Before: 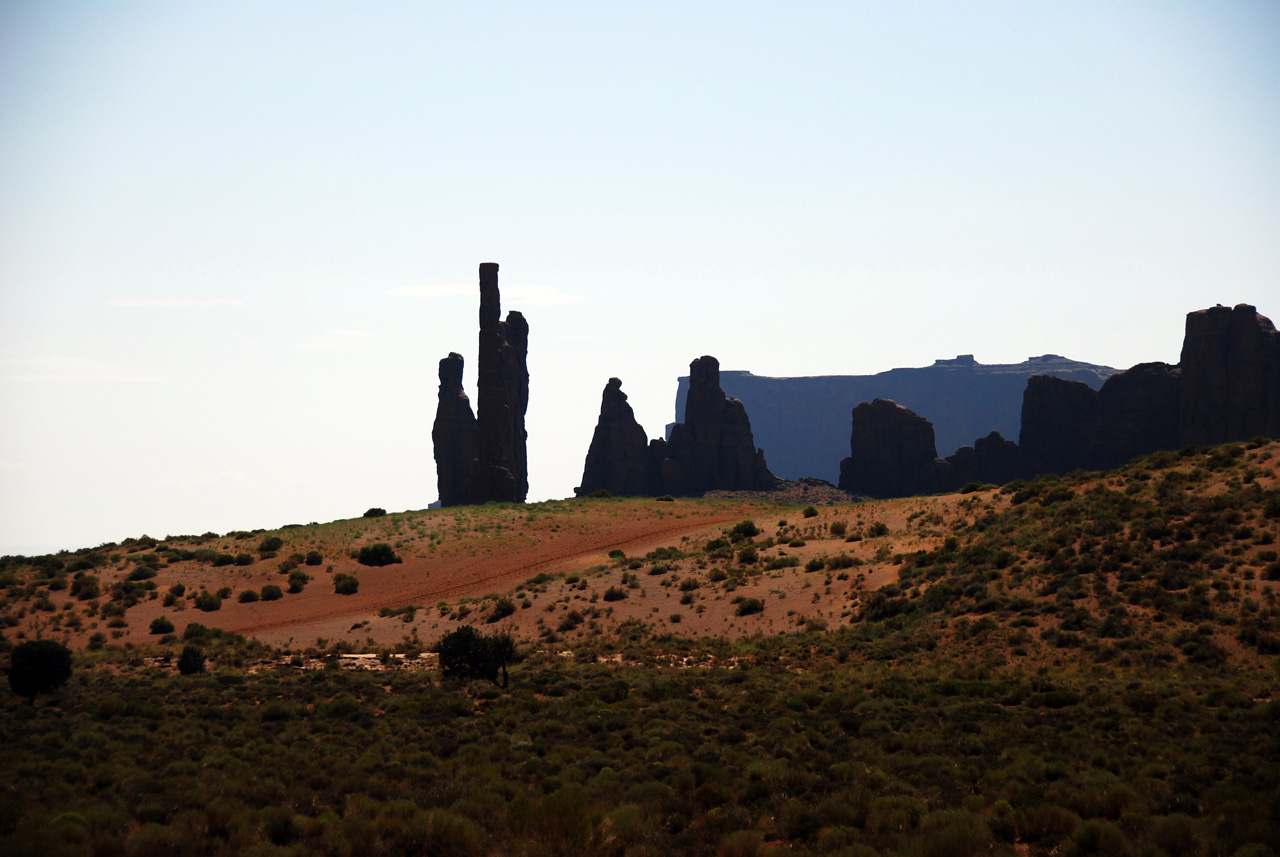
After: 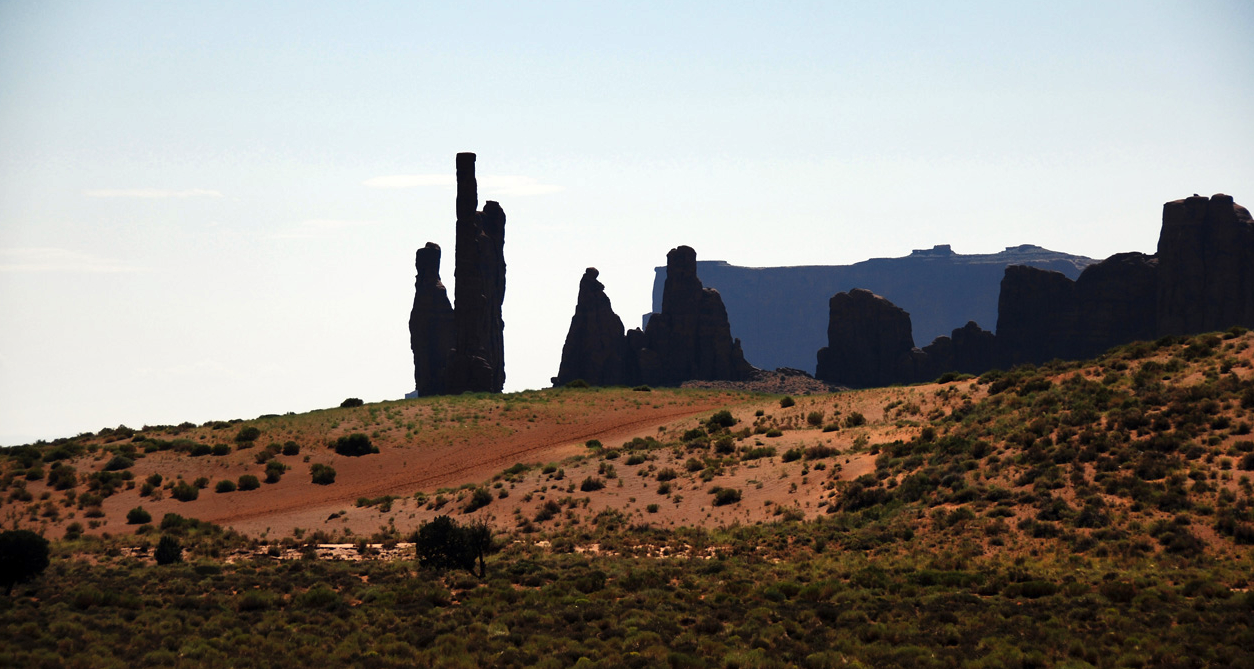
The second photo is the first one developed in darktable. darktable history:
color balance rgb: perceptual saturation grading › global saturation -1.075%
crop and rotate: left 1.833%, top 12.921%, right 0.189%, bottom 8.995%
shadows and highlights: soften with gaussian
